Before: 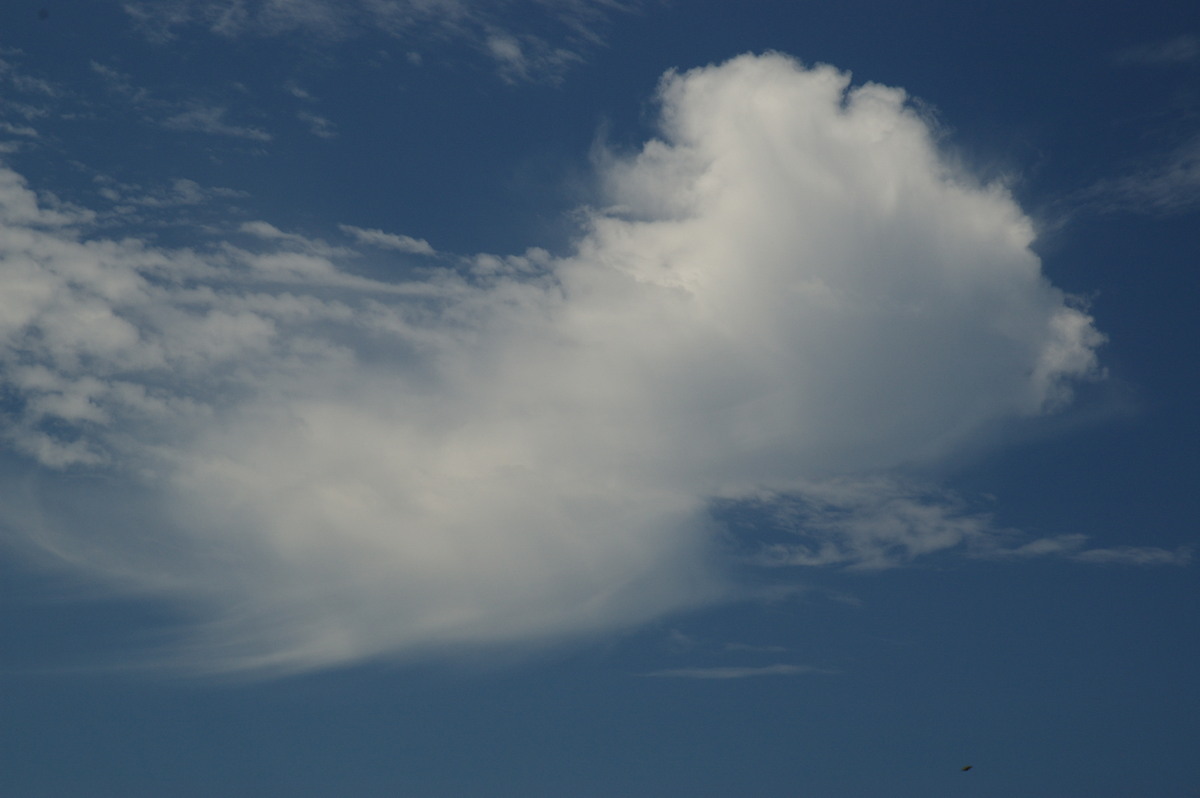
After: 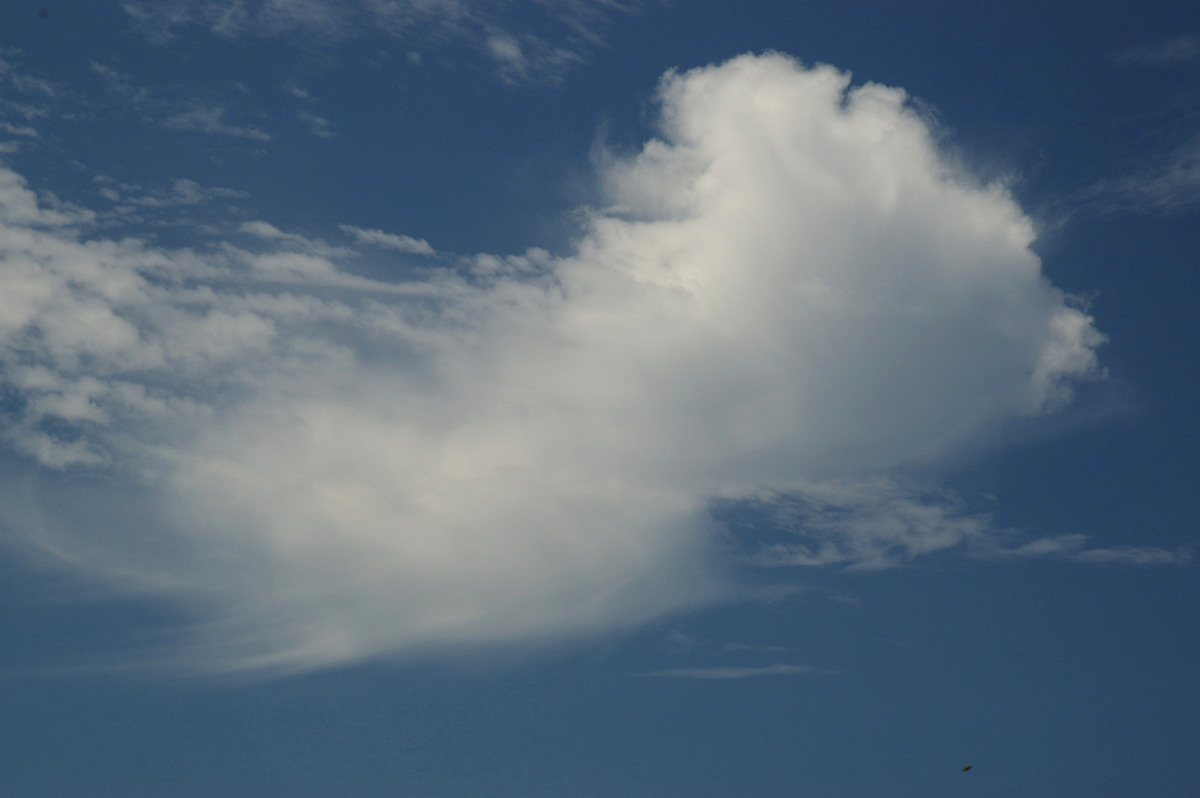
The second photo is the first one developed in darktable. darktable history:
exposure: exposure 0.227 EV, compensate highlight preservation false
